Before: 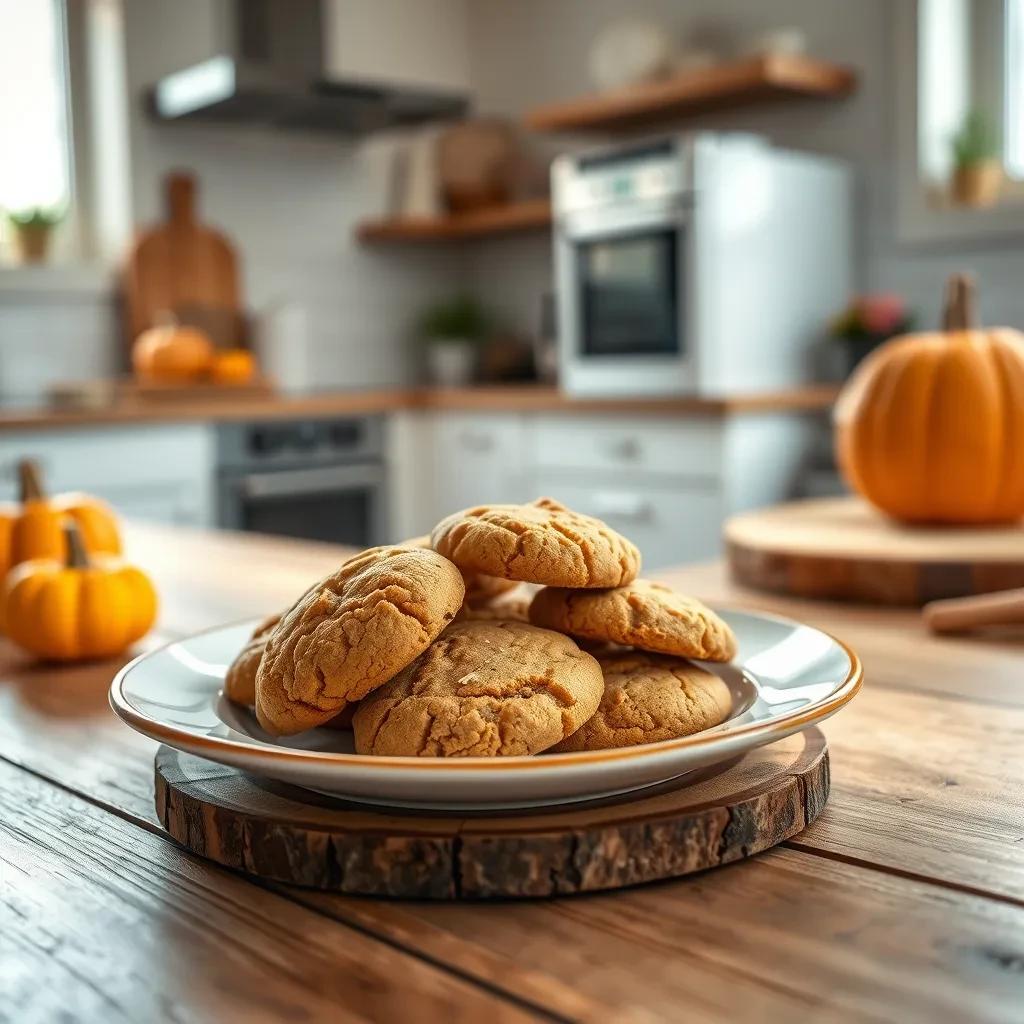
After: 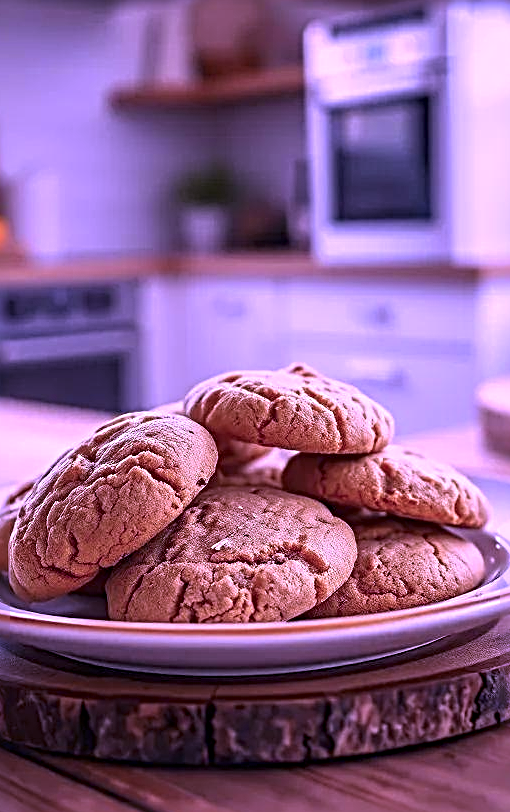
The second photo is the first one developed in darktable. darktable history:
crop and rotate: angle 0.016°, left 24.209%, top 13.157%, right 25.929%, bottom 7.523%
sharpen: radius 3.731, amount 0.941
color calibration: illuminant custom, x 0.38, y 0.482, temperature 4465.12 K
